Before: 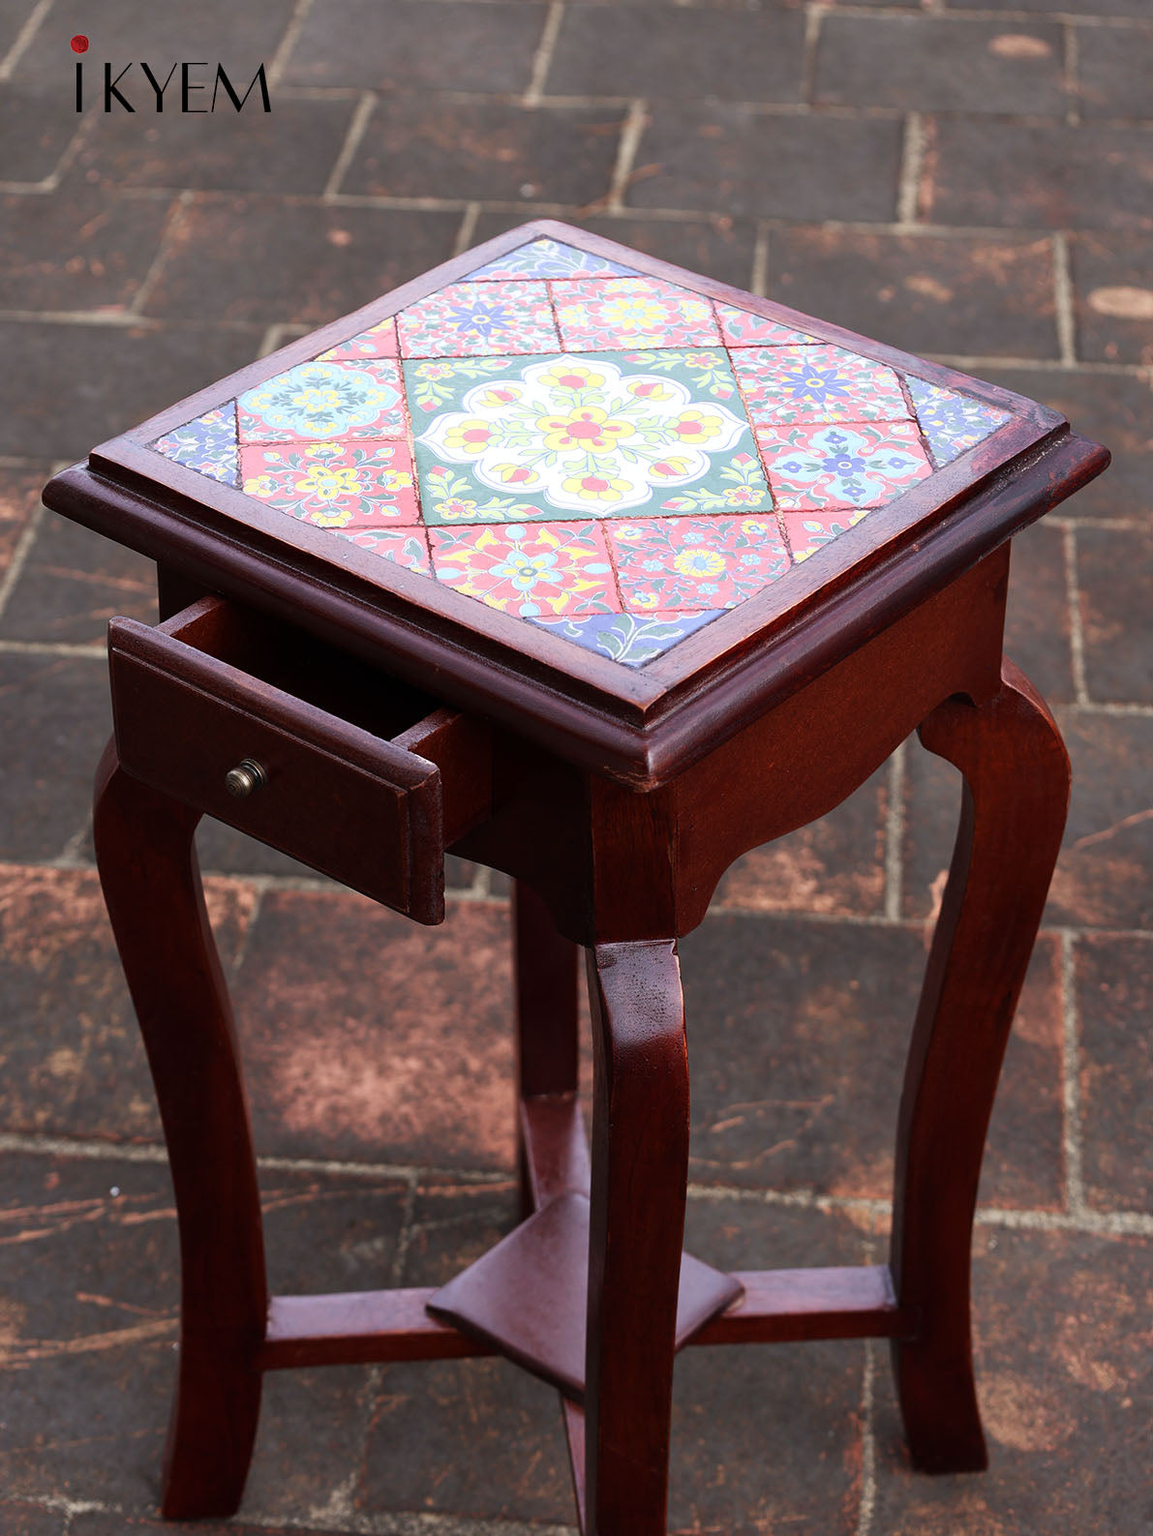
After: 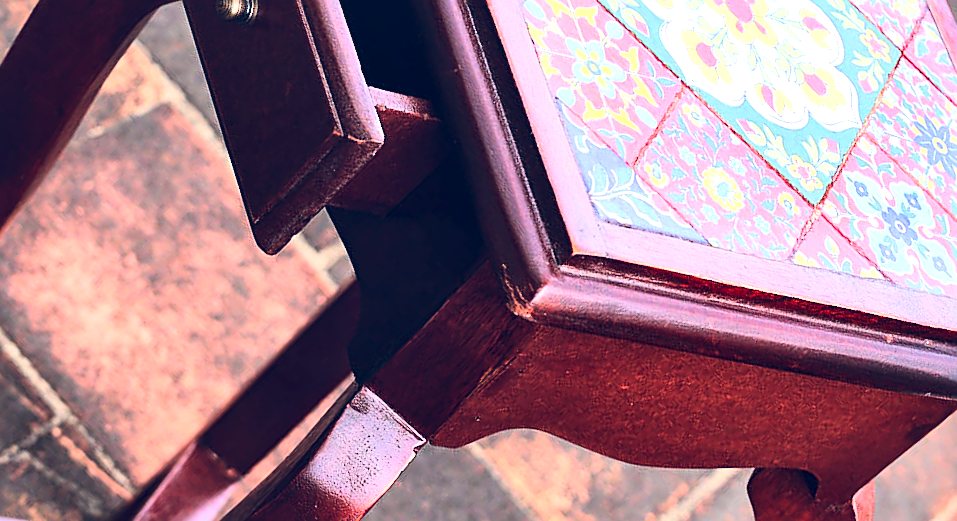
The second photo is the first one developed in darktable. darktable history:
exposure: exposure 0.201 EV, compensate highlight preservation false
crop and rotate: angle -46.03°, top 16.256%, right 0.807%, bottom 11.704%
contrast brightness saturation: contrast 0.203, brightness 0.165, saturation 0.228
sharpen: on, module defaults
local contrast: mode bilateral grid, contrast 25, coarseness 60, detail 151%, midtone range 0.2
color balance rgb: global offset › luminance 0.394%, global offset › chroma 0.203%, global offset › hue 254.82°, perceptual saturation grading › global saturation -0.383%, global vibrance 19.43%
shadows and highlights: shadows 25.26, highlights -48.24, soften with gaussian
tone equalizer: -7 EV 0.141 EV, -6 EV 0.602 EV, -5 EV 1.13 EV, -4 EV 1.35 EV, -3 EV 1.16 EV, -2 EV 0.6 EV, -1 EV 0.166 EV, edges refinement/feathering 500, mask exposure compensation -1.57 EV, preserve details no
